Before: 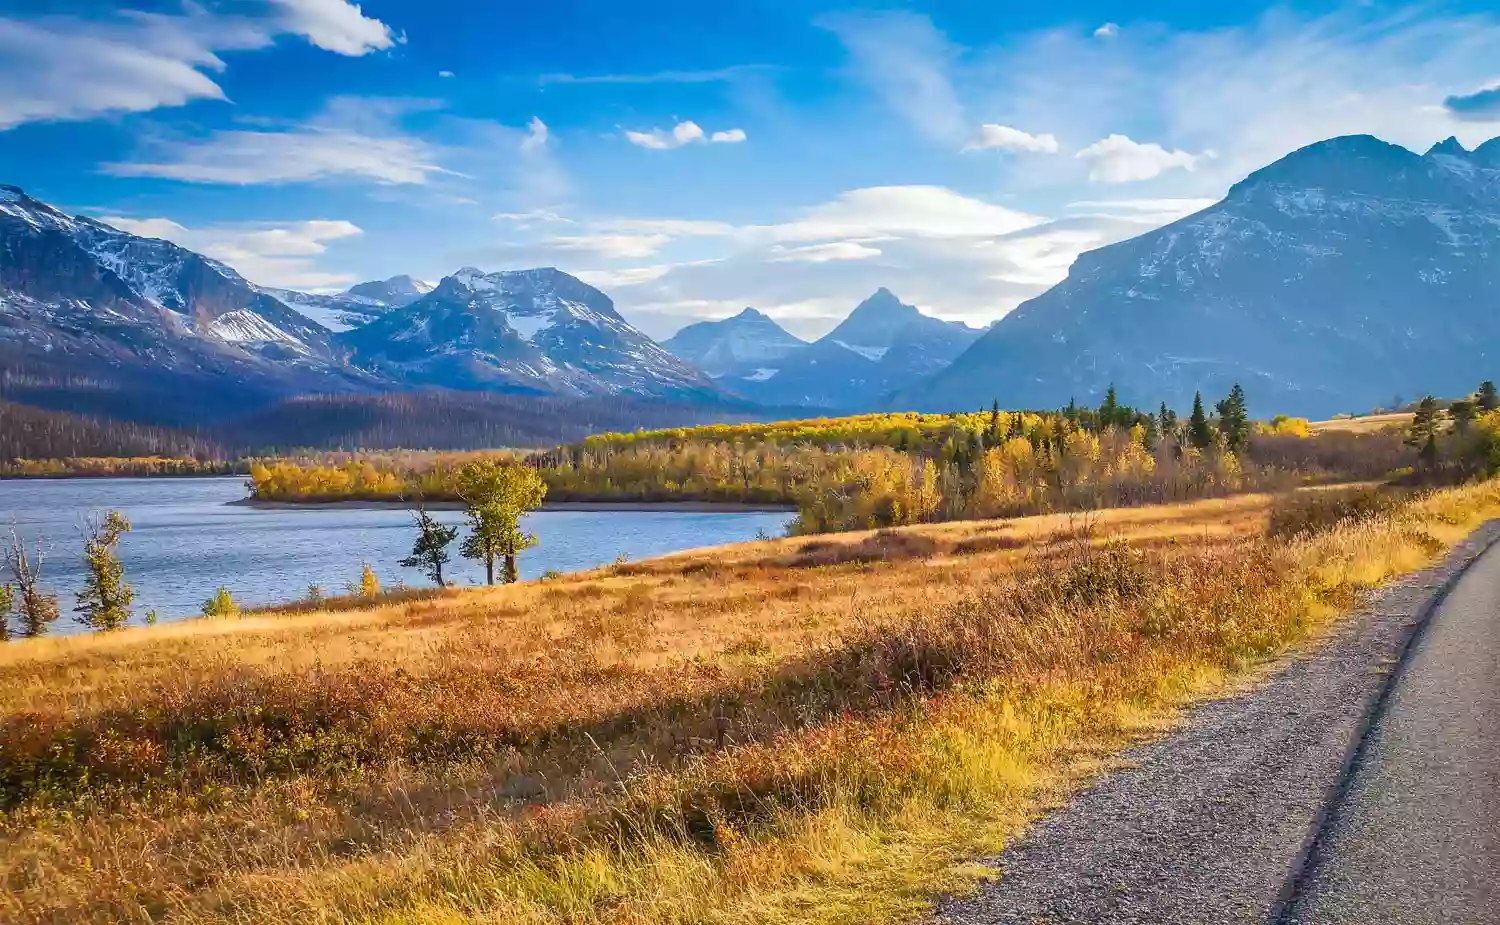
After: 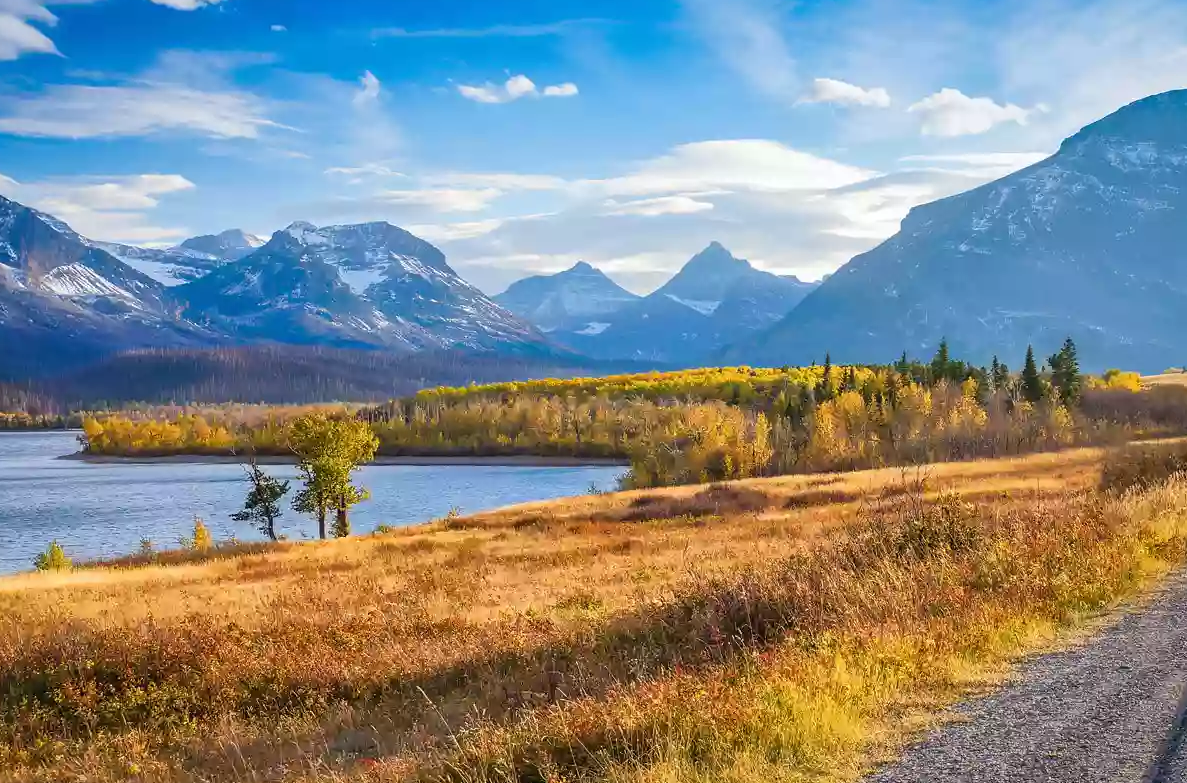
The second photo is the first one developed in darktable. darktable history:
crop: left 11.218%, top 5.033%, right 9.605%, bottom 10.216%
